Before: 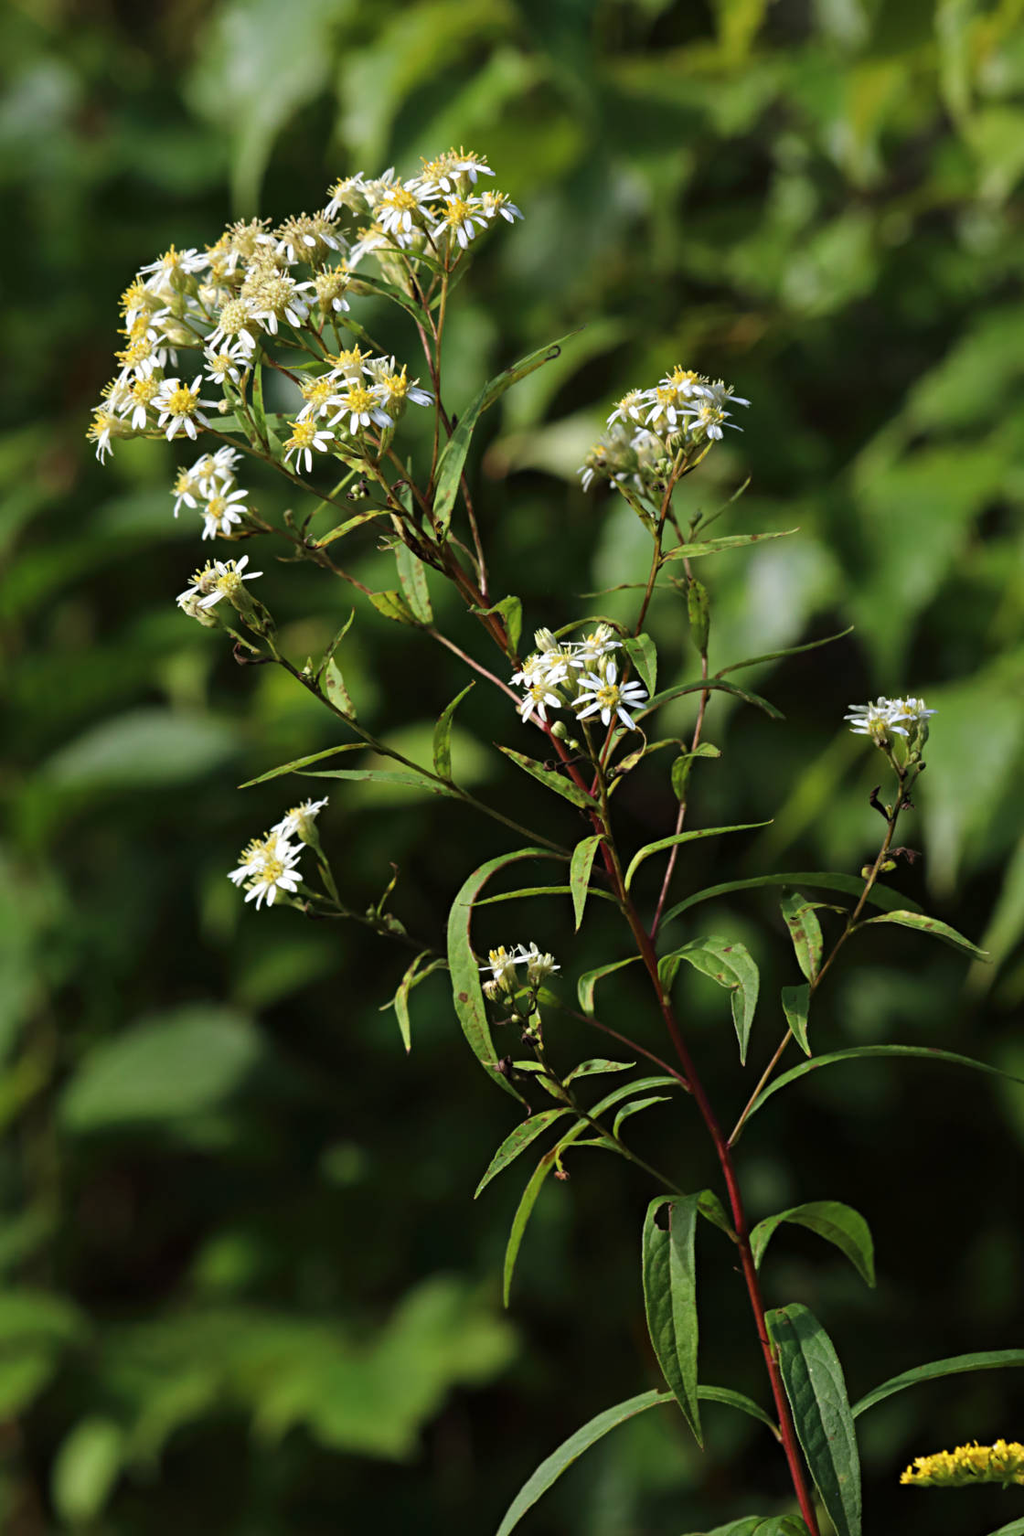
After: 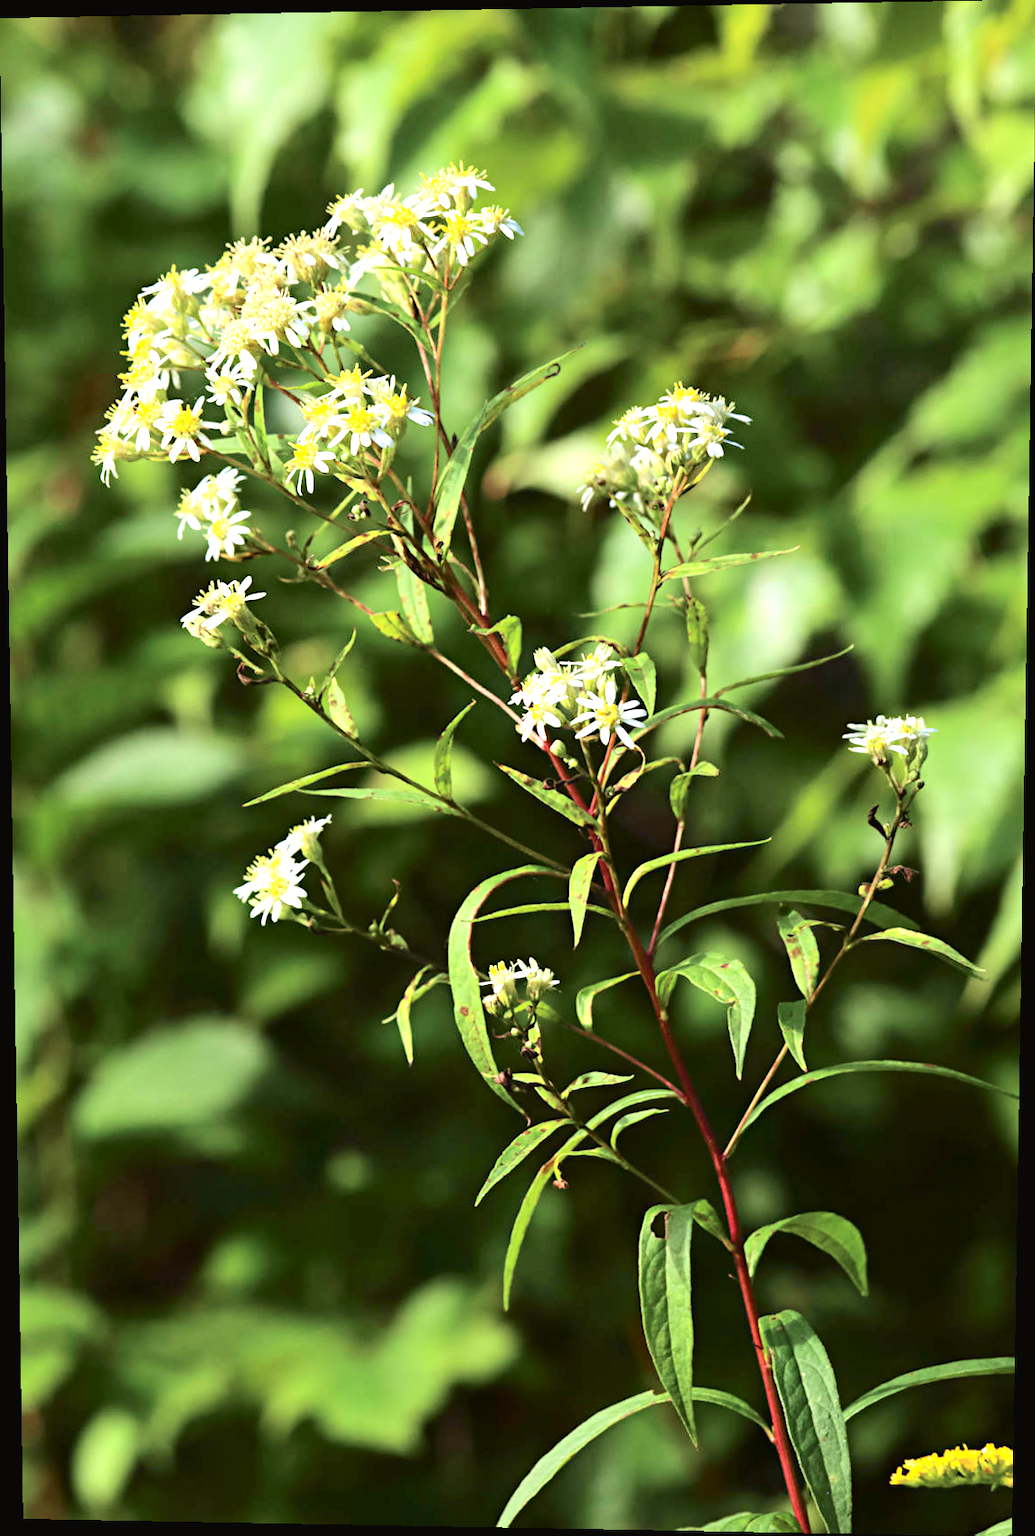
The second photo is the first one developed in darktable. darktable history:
exposure: black level correction 0, exposure 1.4 EV, compensate highlight preservation false
tone curve: curves: ch0 [(0, 0.021) (0.049, 0.044) (0.152, 0.14) (0.328, 0.357) (0.473, 0.529) (0.641, 0.705) (0.868, 0.887) (1, 0.969)]; ch1 [(0, 0) (0.322, 0.328) (0.43, 0.425) (0.474, 0.466) (0.502, 0.503) (0.522, 0.526) (0.564, 0.591) (0.602, 0.632) (0.677, 0.701) (0.859, 0.885) (1, 1)]; ch2 [(0, 0) (0.33, 0.301) (0.447, 0.44) (0.502, 0.505) (0.535, 0.554) (0.565, 0.598) (0.618, 0.629) (1, 1)], color space Lab, independent channels, preserve colors none
rotate and perspective: lens shift (vertical) 0.048, lens shift (horizontal) -0.024, automatic cropping off
